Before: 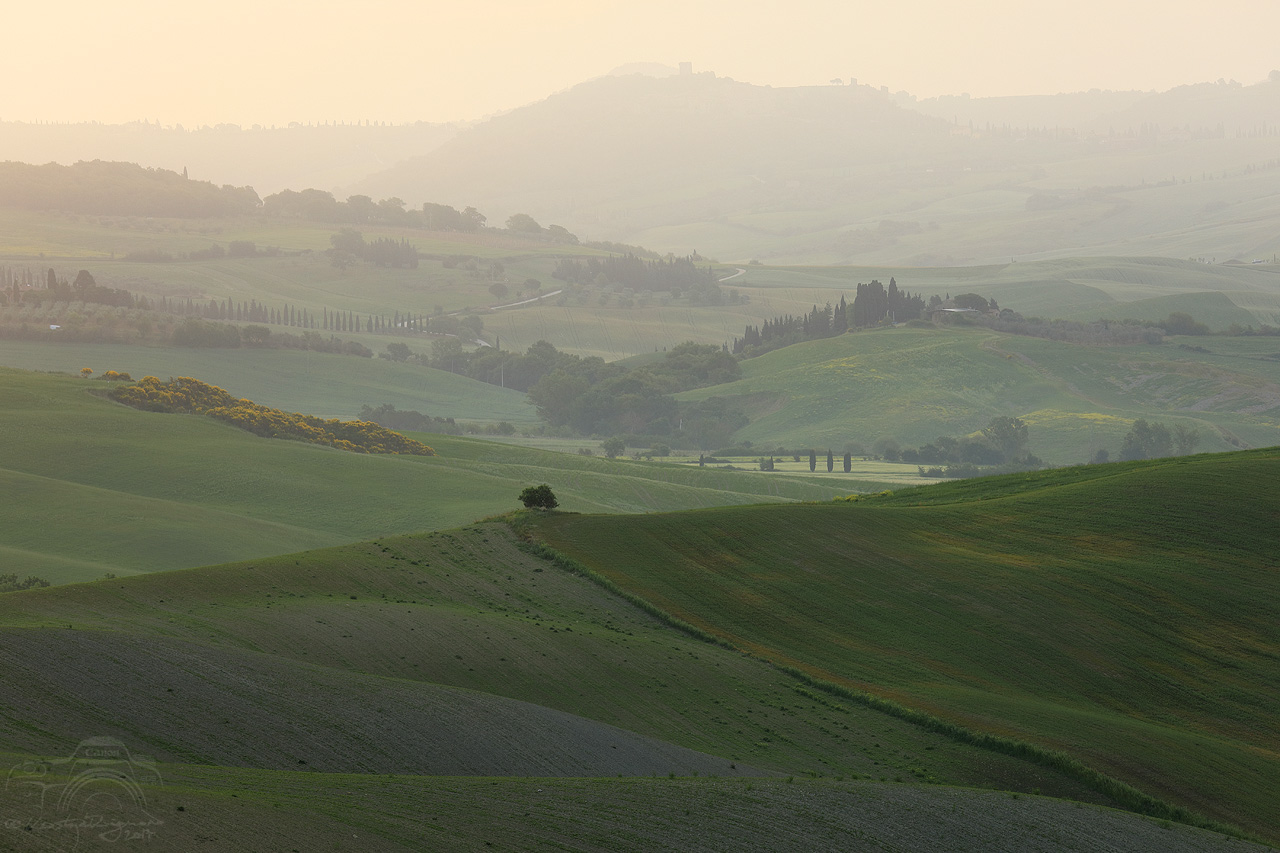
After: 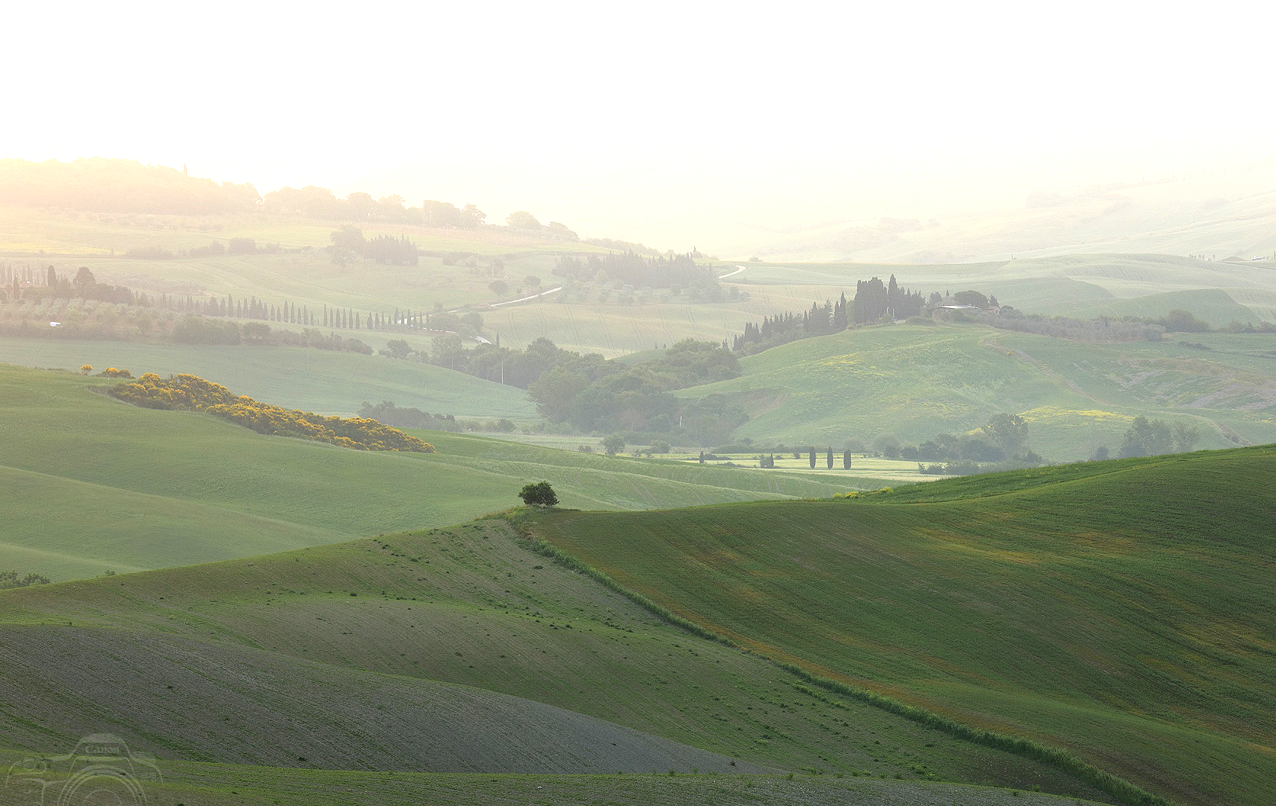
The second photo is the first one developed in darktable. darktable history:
exposure: exposure 1 EV, compensate highlight preservation false
crop: top 0.448%, right 0.264%, bottom 5.045%
